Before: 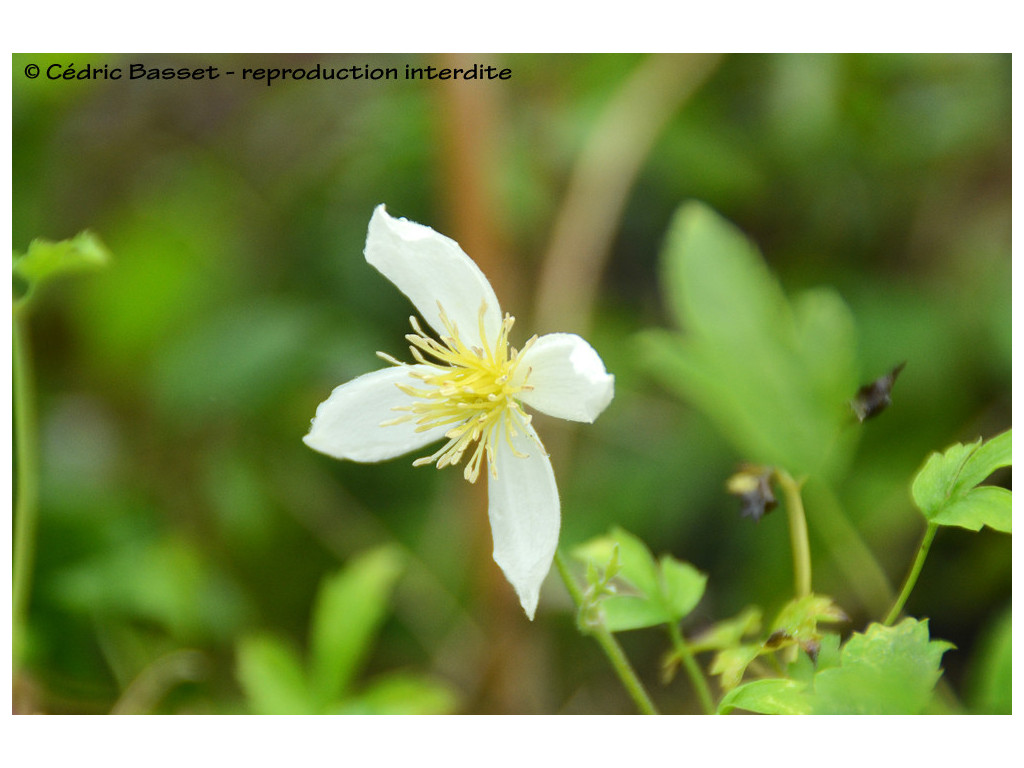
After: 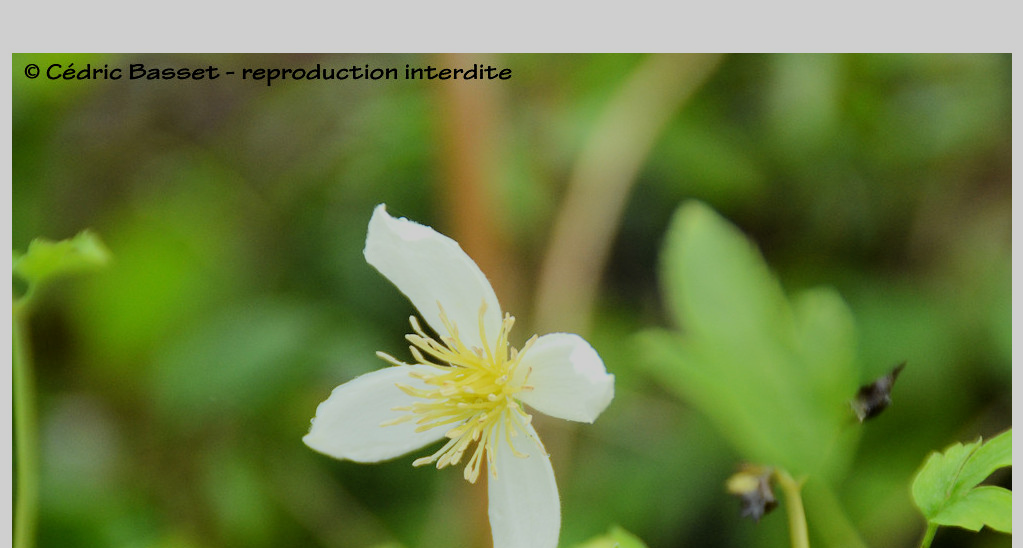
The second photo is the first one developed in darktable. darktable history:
filmic rgb: black relative exposure -7.15 EV, white relative exposure 5.36 EV, hardness 3.02, color science v6 (2022)
crop: bottom 28.576%
